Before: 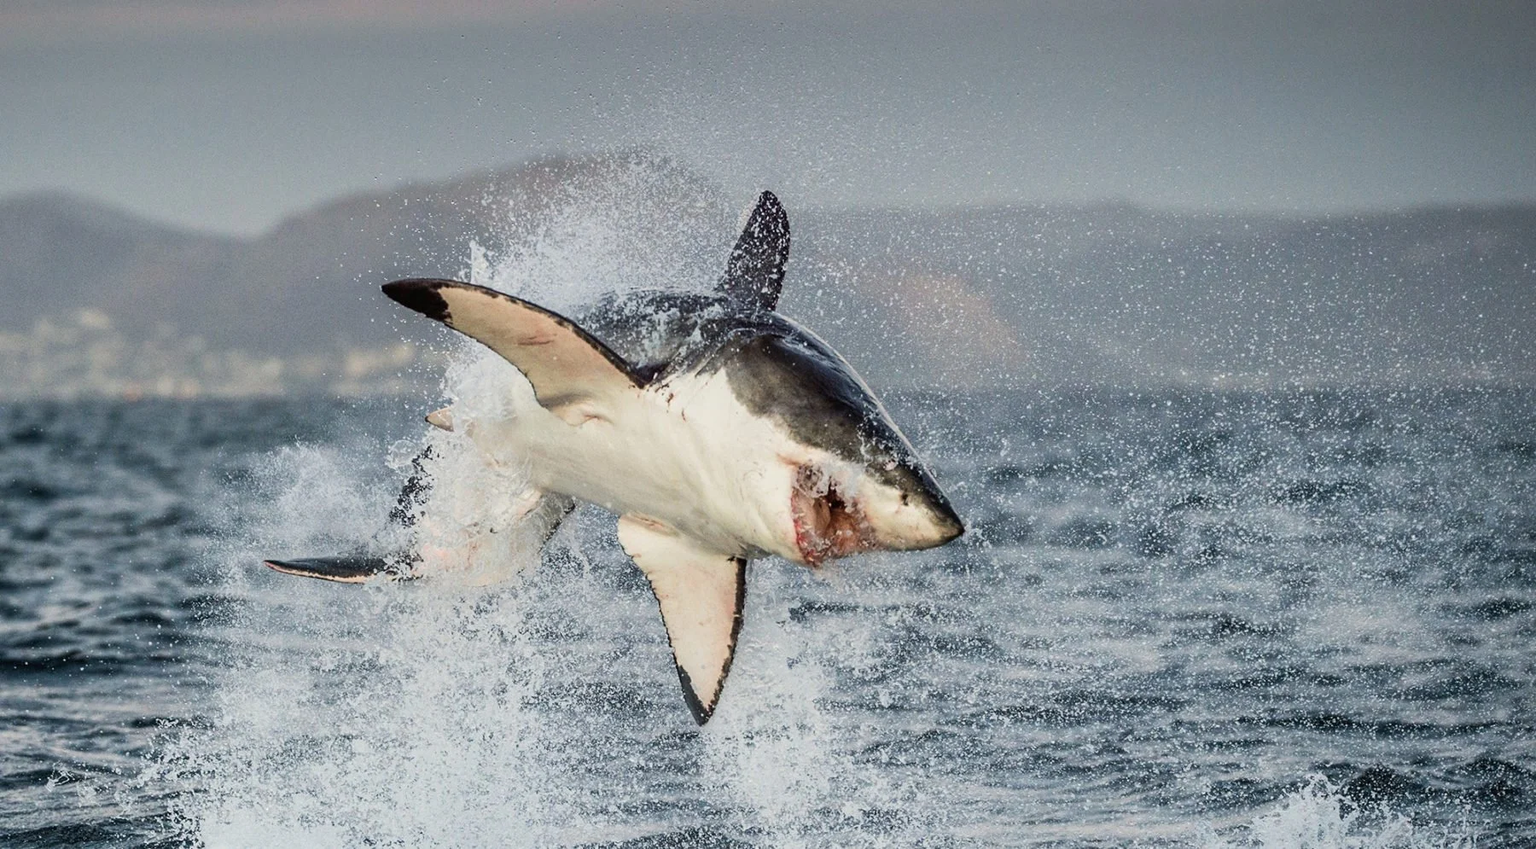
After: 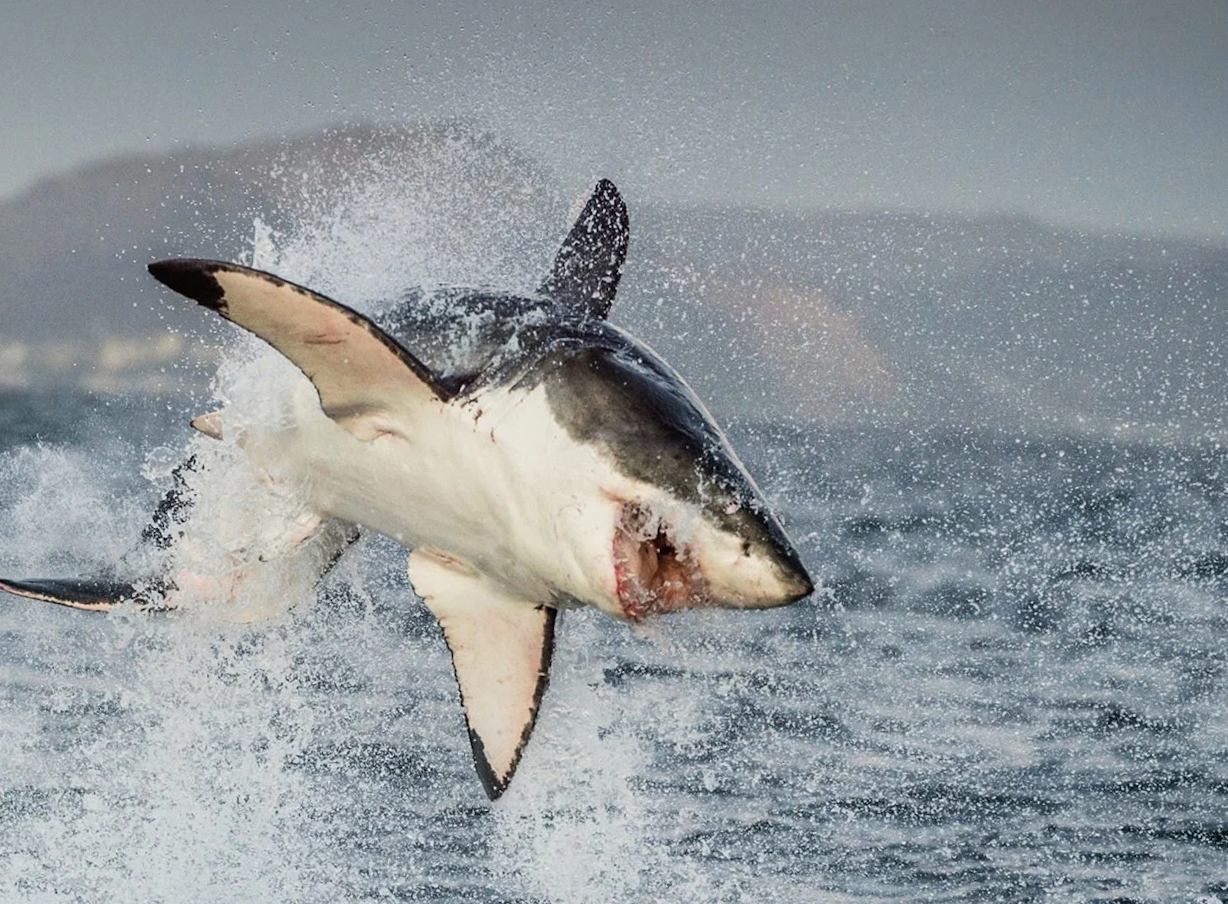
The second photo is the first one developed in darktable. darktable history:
crop and rotate: angle -3.2°, left 13.927%, top 0.024%, right 11.029%, bottom 0.029%
